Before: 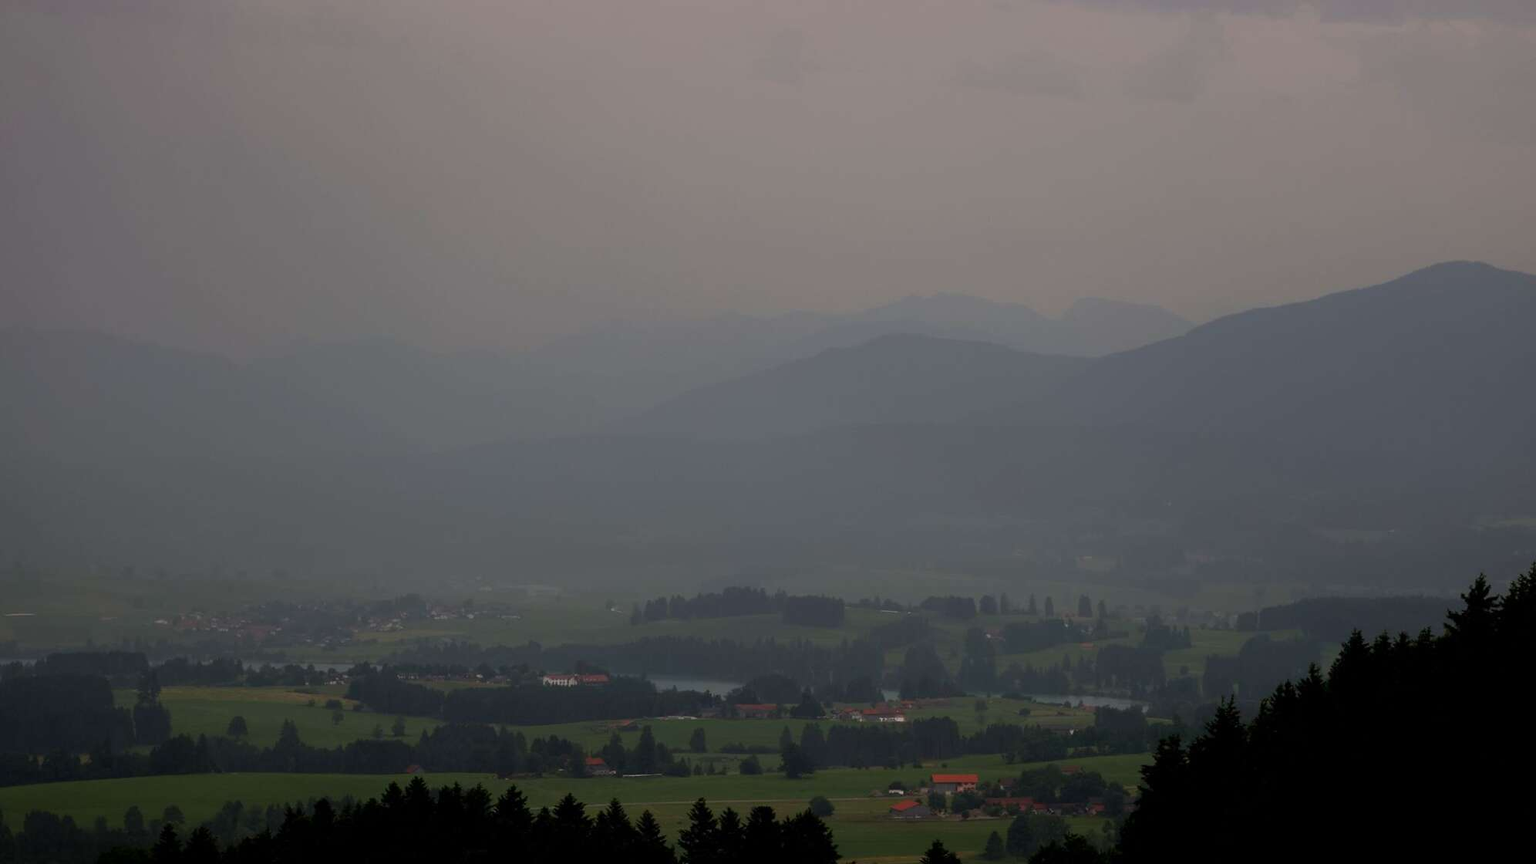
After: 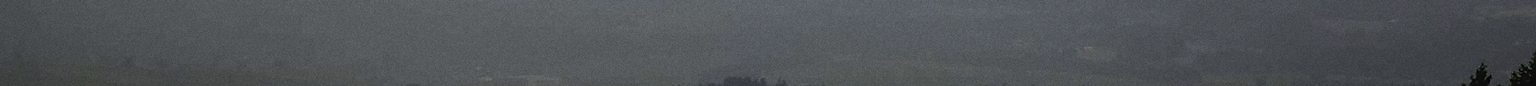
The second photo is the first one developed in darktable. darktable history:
exposure: black level correction -0.008, exposure 0.067 EV, compensate highlight preservation false
crop and rotate: top 59.084%, bottom 30.916%
grain: coarseness 0.09 ISO
tone equalizer: -8 EV -0.75 EV, -7 EV -0.7 EV, -6 EV -0.6 EV, -5 EV -0.4 EV, -3 EV 0.4 EV, -2 EV 0.6 EV, -1 EV 0.7 EV, +0 EV 0.75 EV, edges refinement/feathering 500, mask exposure compensation -1.57 EV, preserve details no
sharpen: on, module defaults
graduated density: rotation -180°, offset 27.42
